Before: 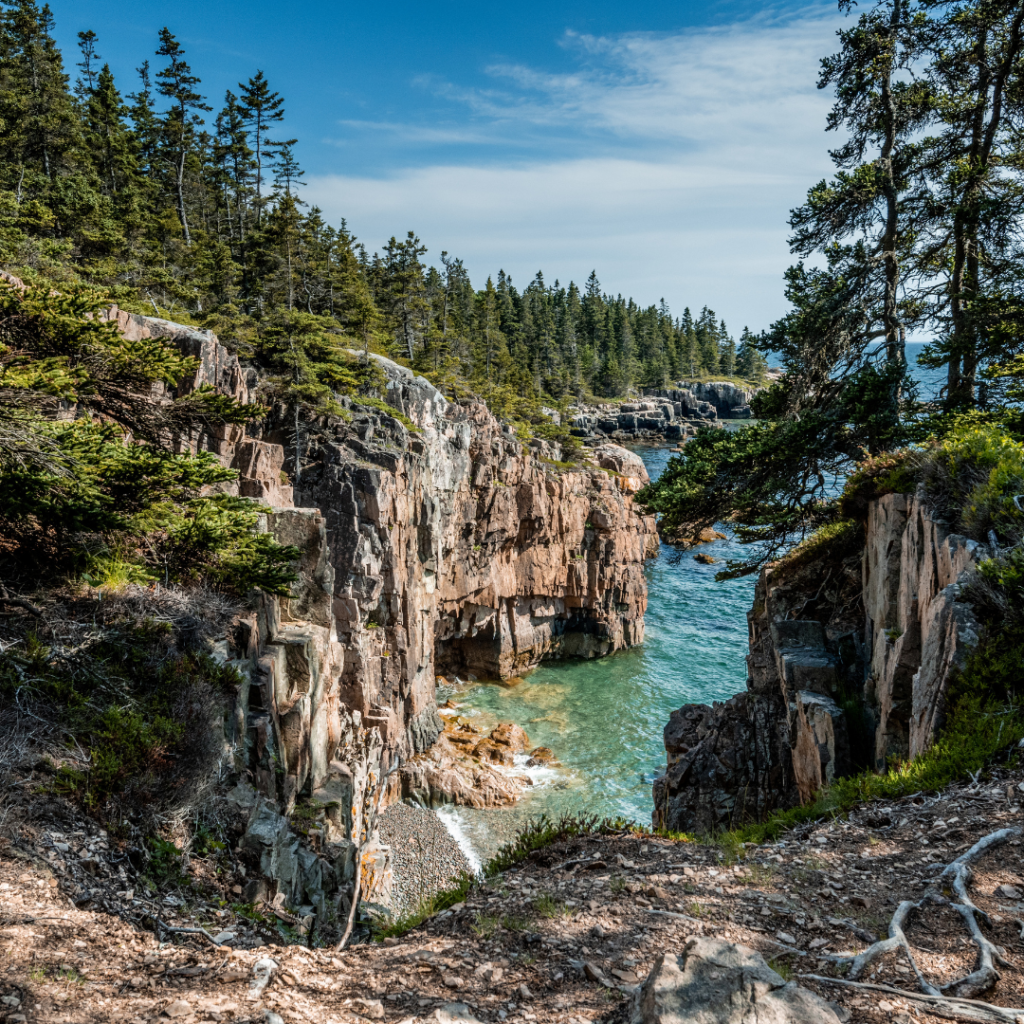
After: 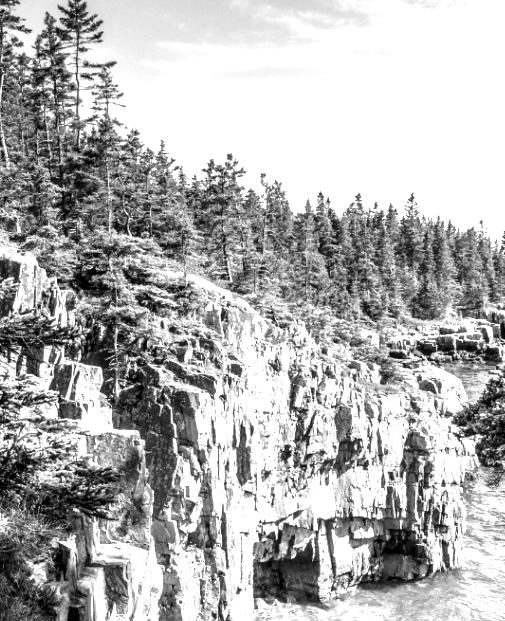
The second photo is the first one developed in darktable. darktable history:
crop: left 17.753%, top 7.665%, right 32.841%, bottom 31.682%
contrast brightness saturation: saturation -1
exposure: black level correction 0.001, exposure 1.719 EV, compensate highlight preservation false
